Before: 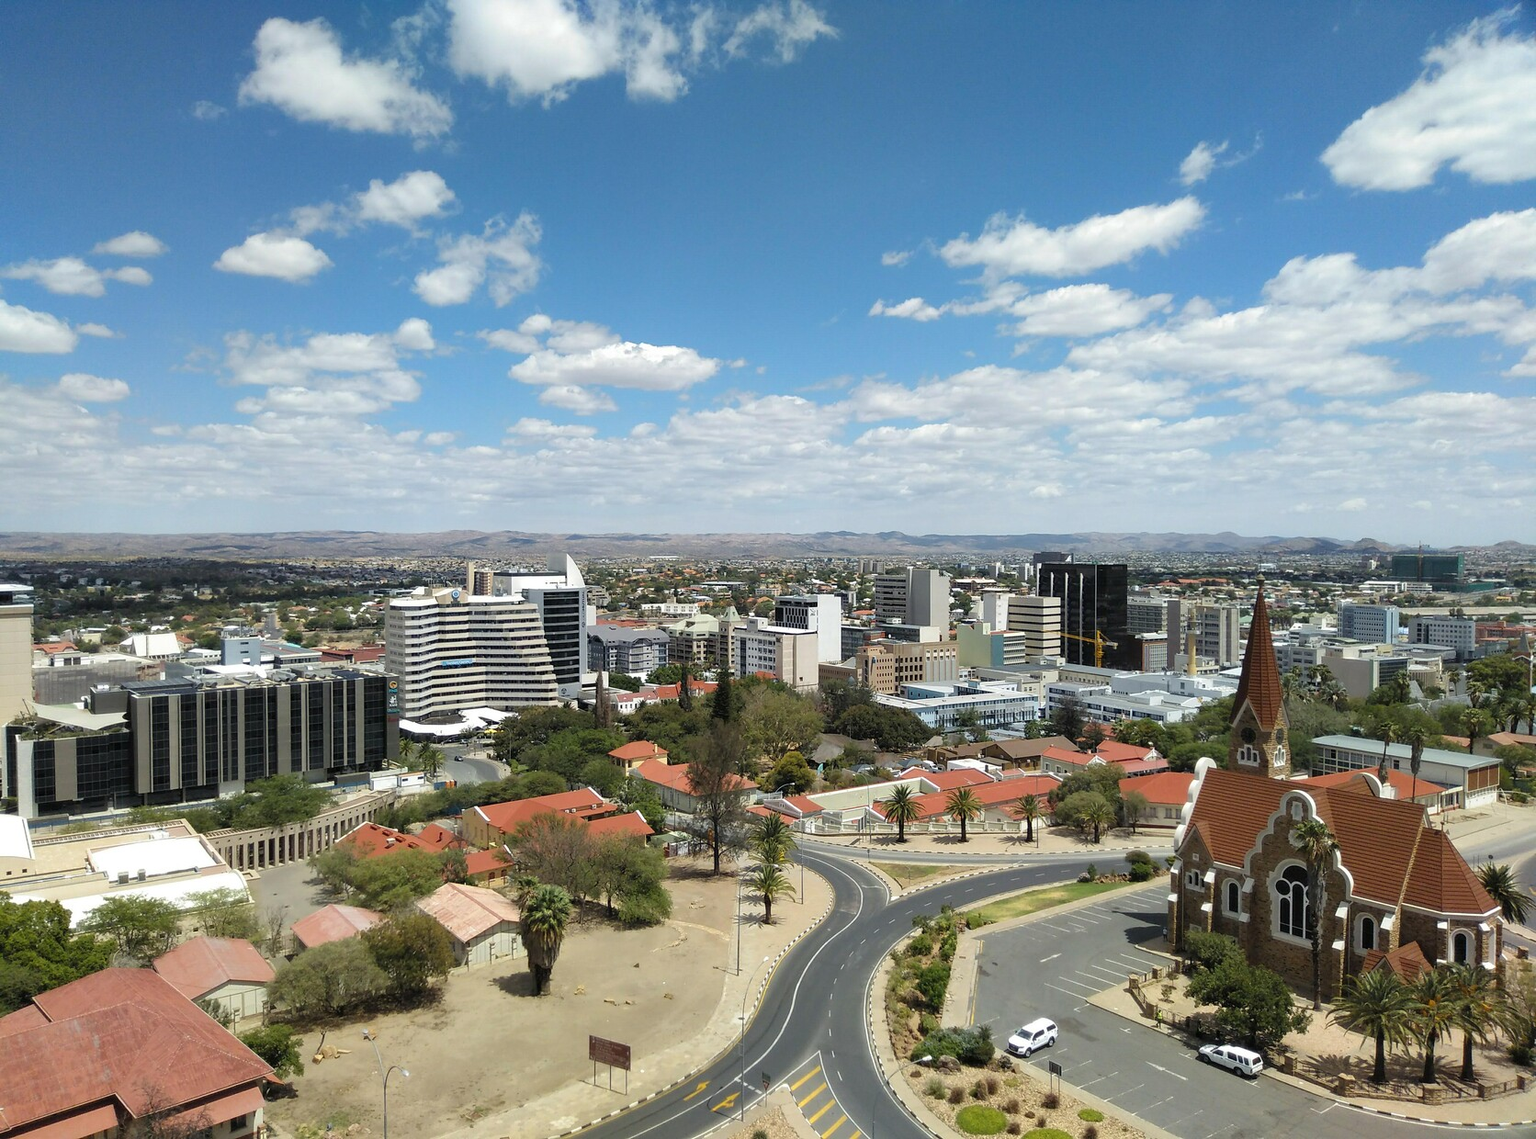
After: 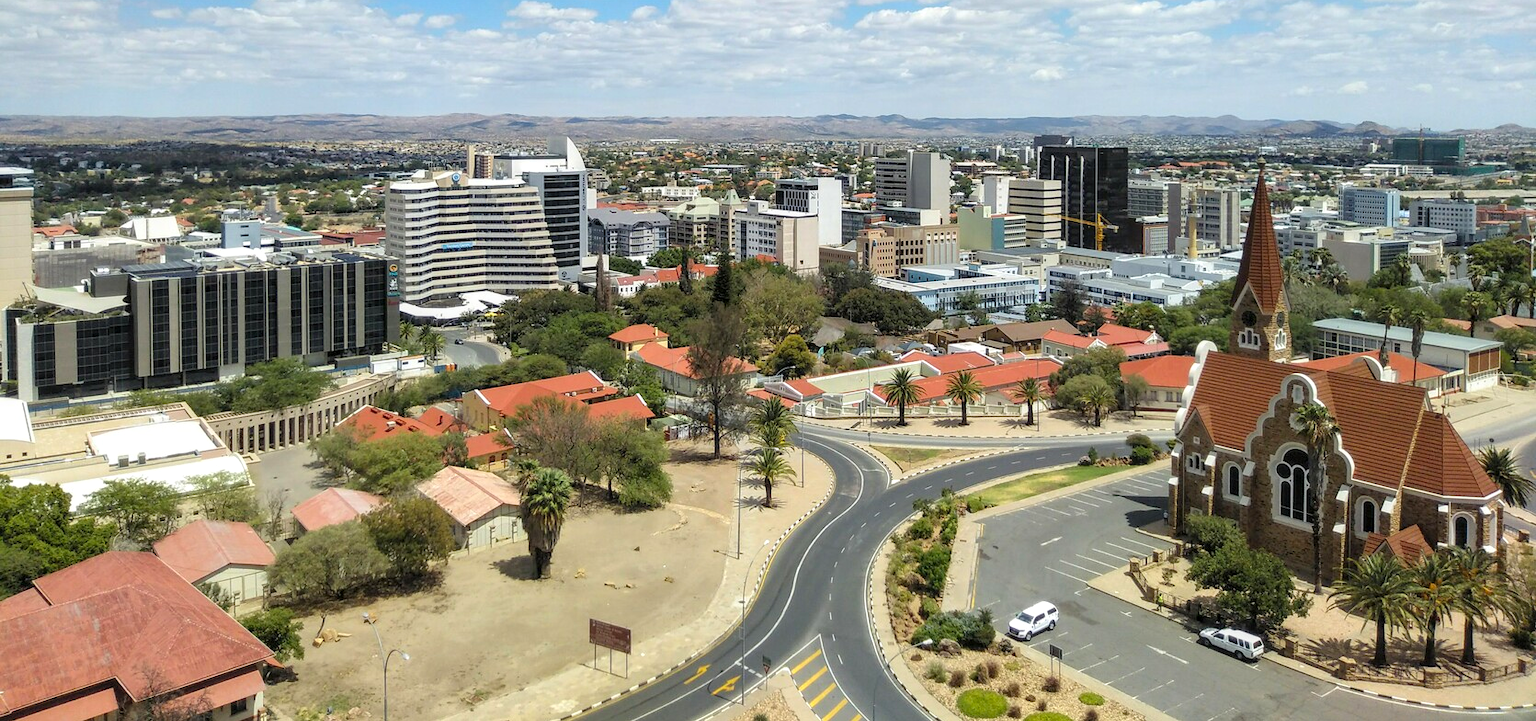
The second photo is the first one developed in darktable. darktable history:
crop and rotate: top 36.636%
local contrast: on, module defaults
contrast brightness saturation: contrast 0.07, brightness 0.084, saturation 0.184
